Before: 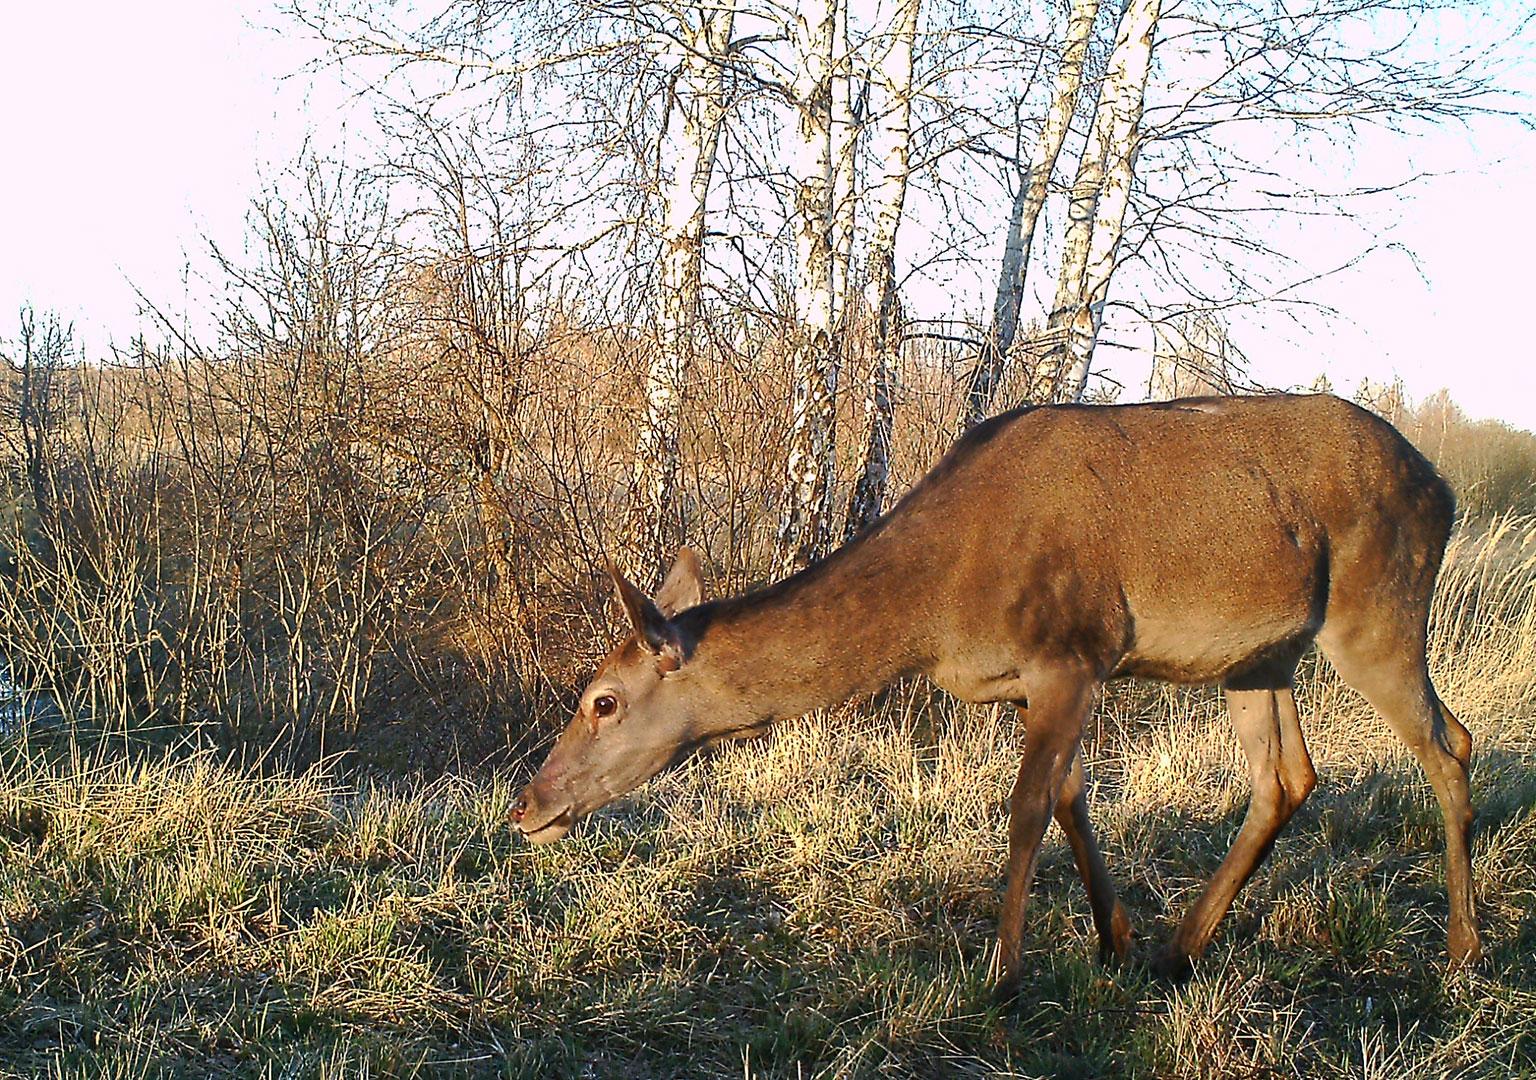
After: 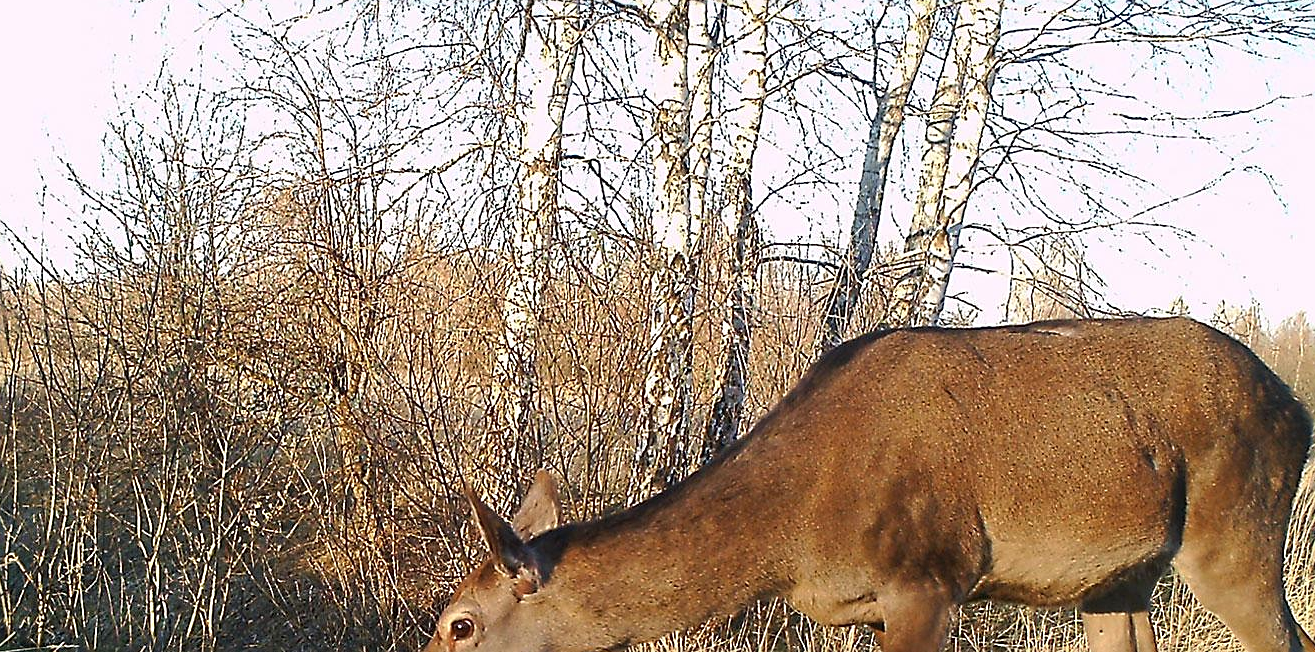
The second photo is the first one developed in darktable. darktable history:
crop and rotate: left 9.345%, top 7.22%, right 4.982%, bottom 32.331%
sharpen: on, module defaults
contrast brightness saturation: saturation -0.04
